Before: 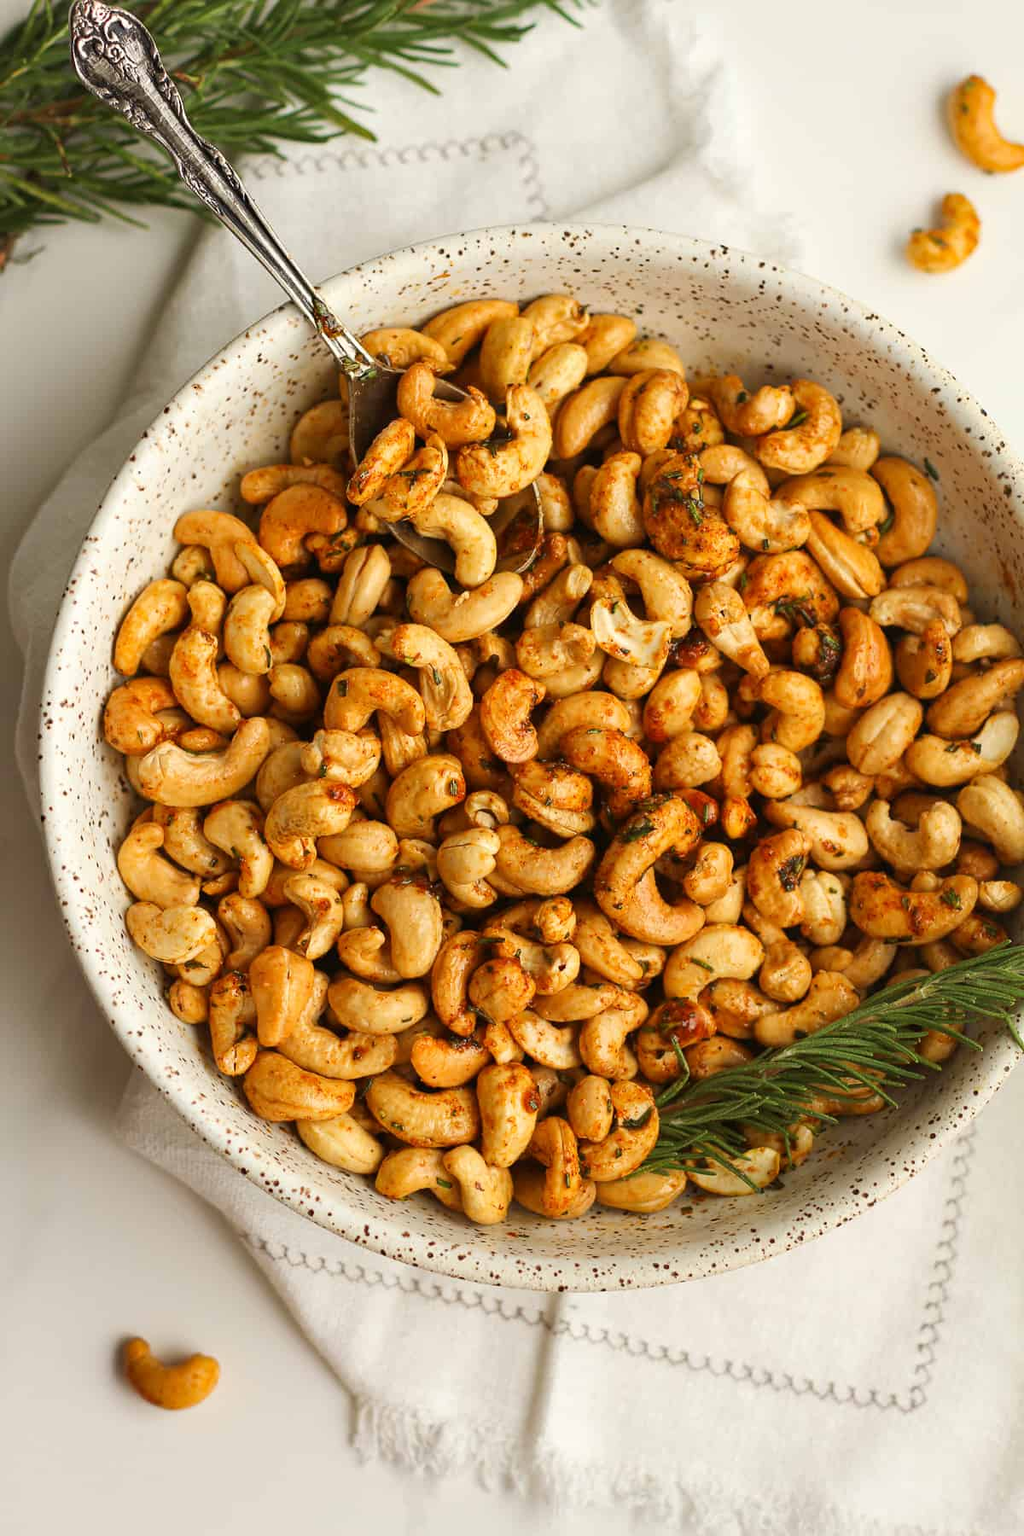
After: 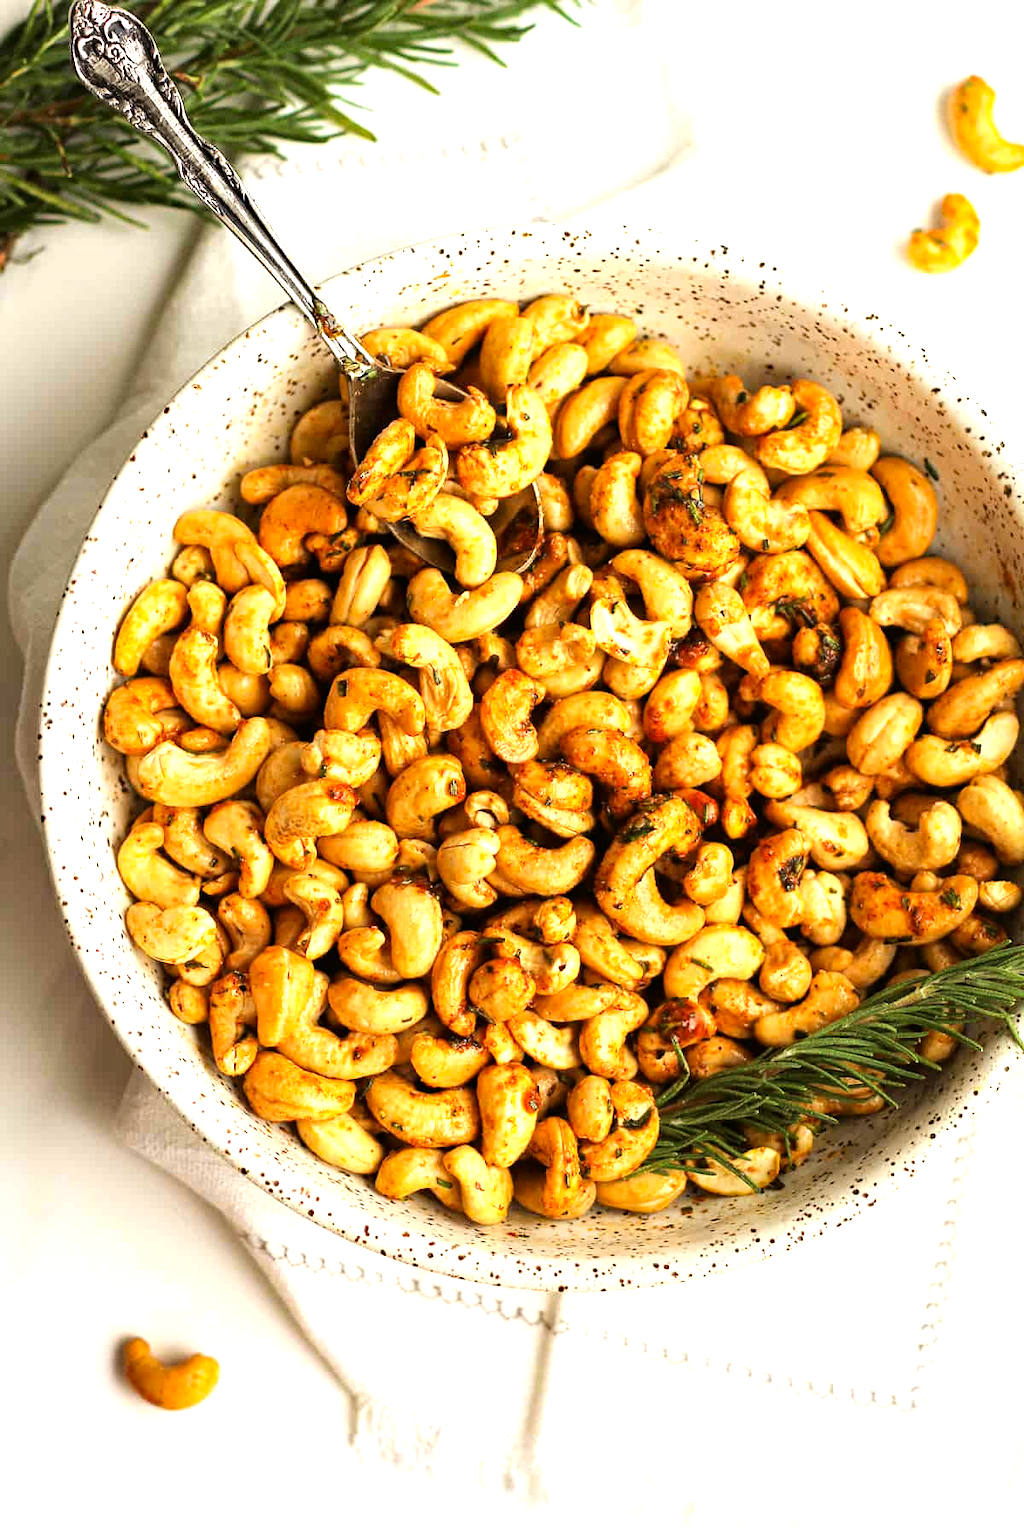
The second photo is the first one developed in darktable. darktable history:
haze removal: adaptive false
tone equalizer: -8 EV -1.11 EV, -7 EV -1.04 EV, -6 EV -0.896 EV, -5 EV -0.603 EV, -3 EV 0.557 EV, -2 EV 0.876 EV, -1 EV 0.994 EV, +0 EV 1.08 EV, mask exposure compensation -0.493 EV
contrast brightness saturation: contrast 0.08, saturation 0.016
